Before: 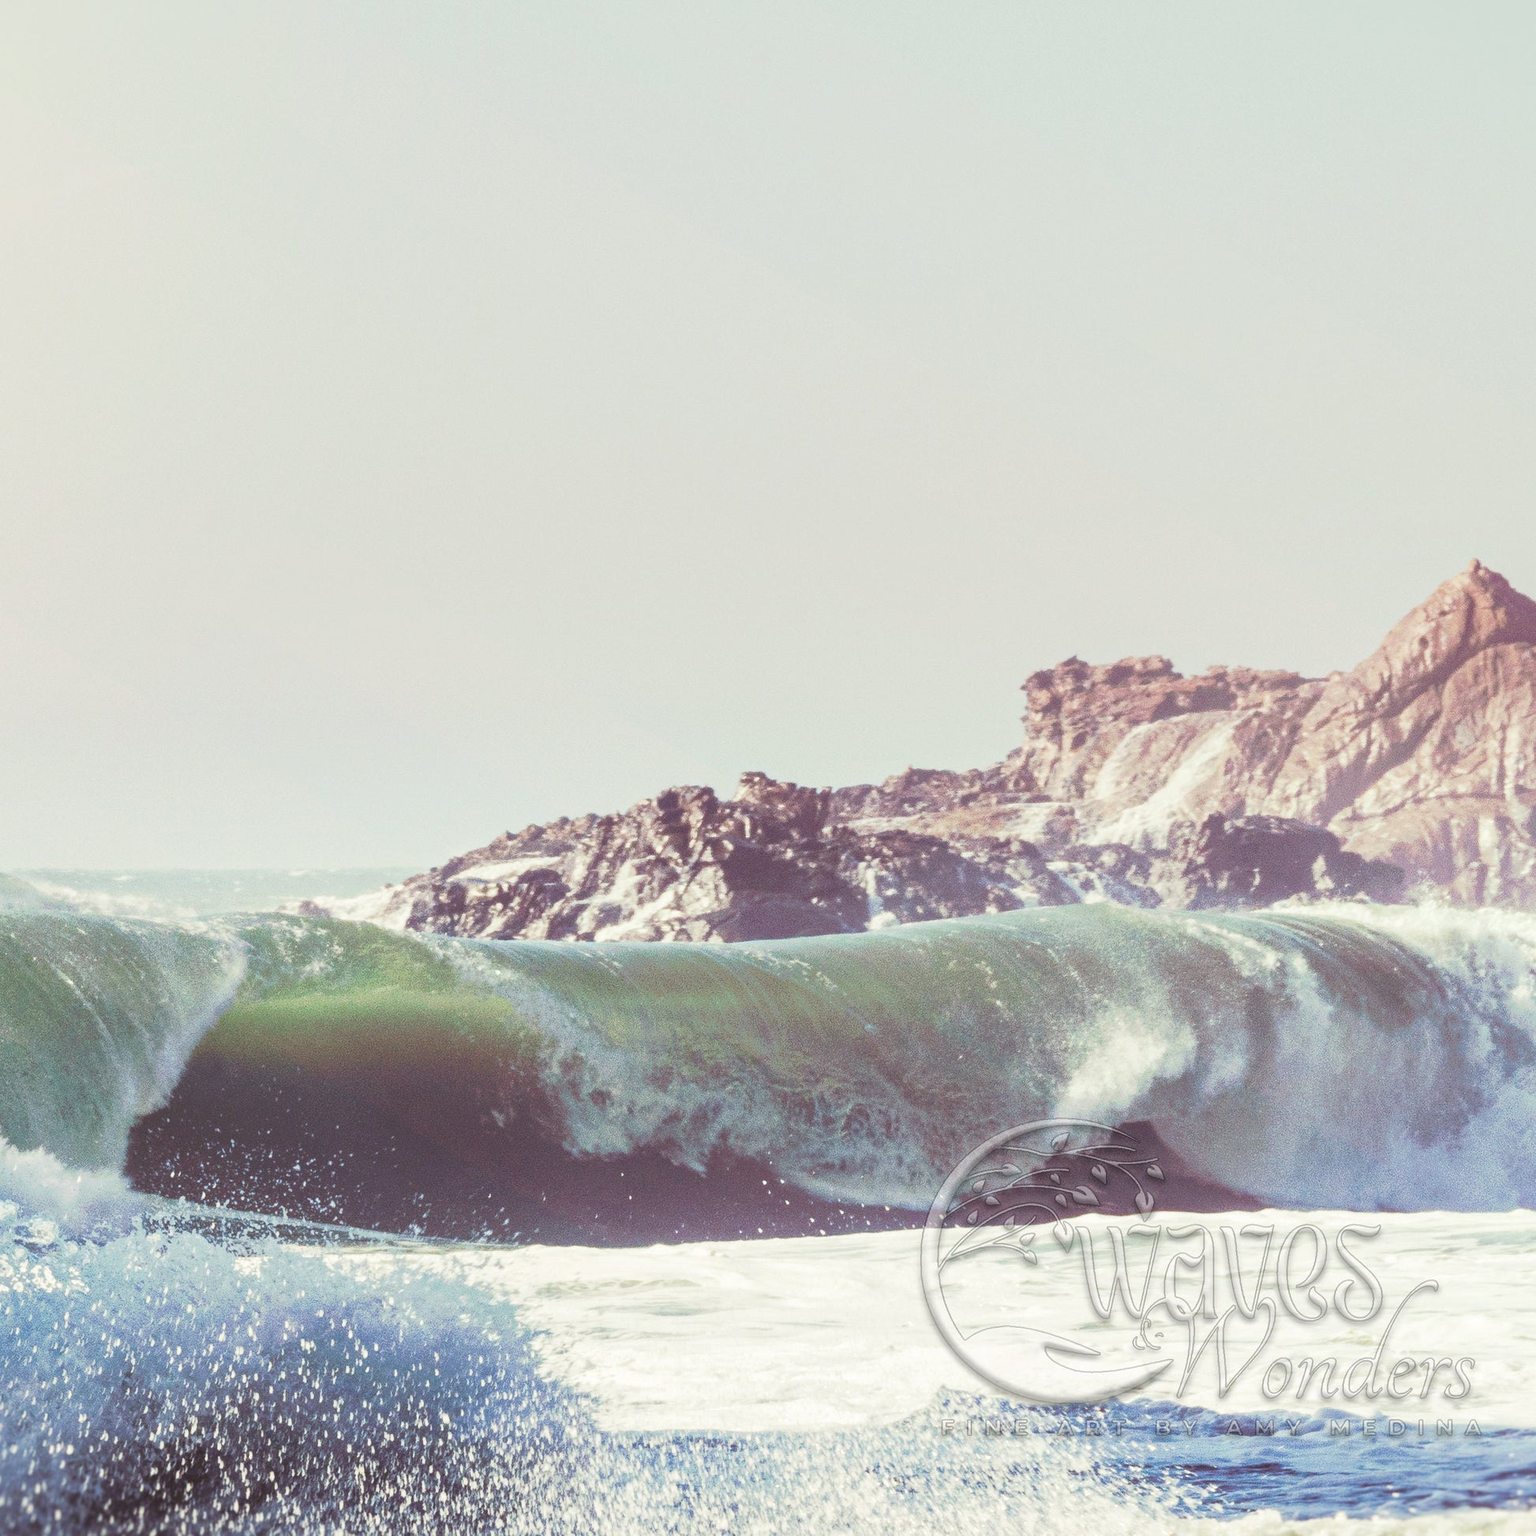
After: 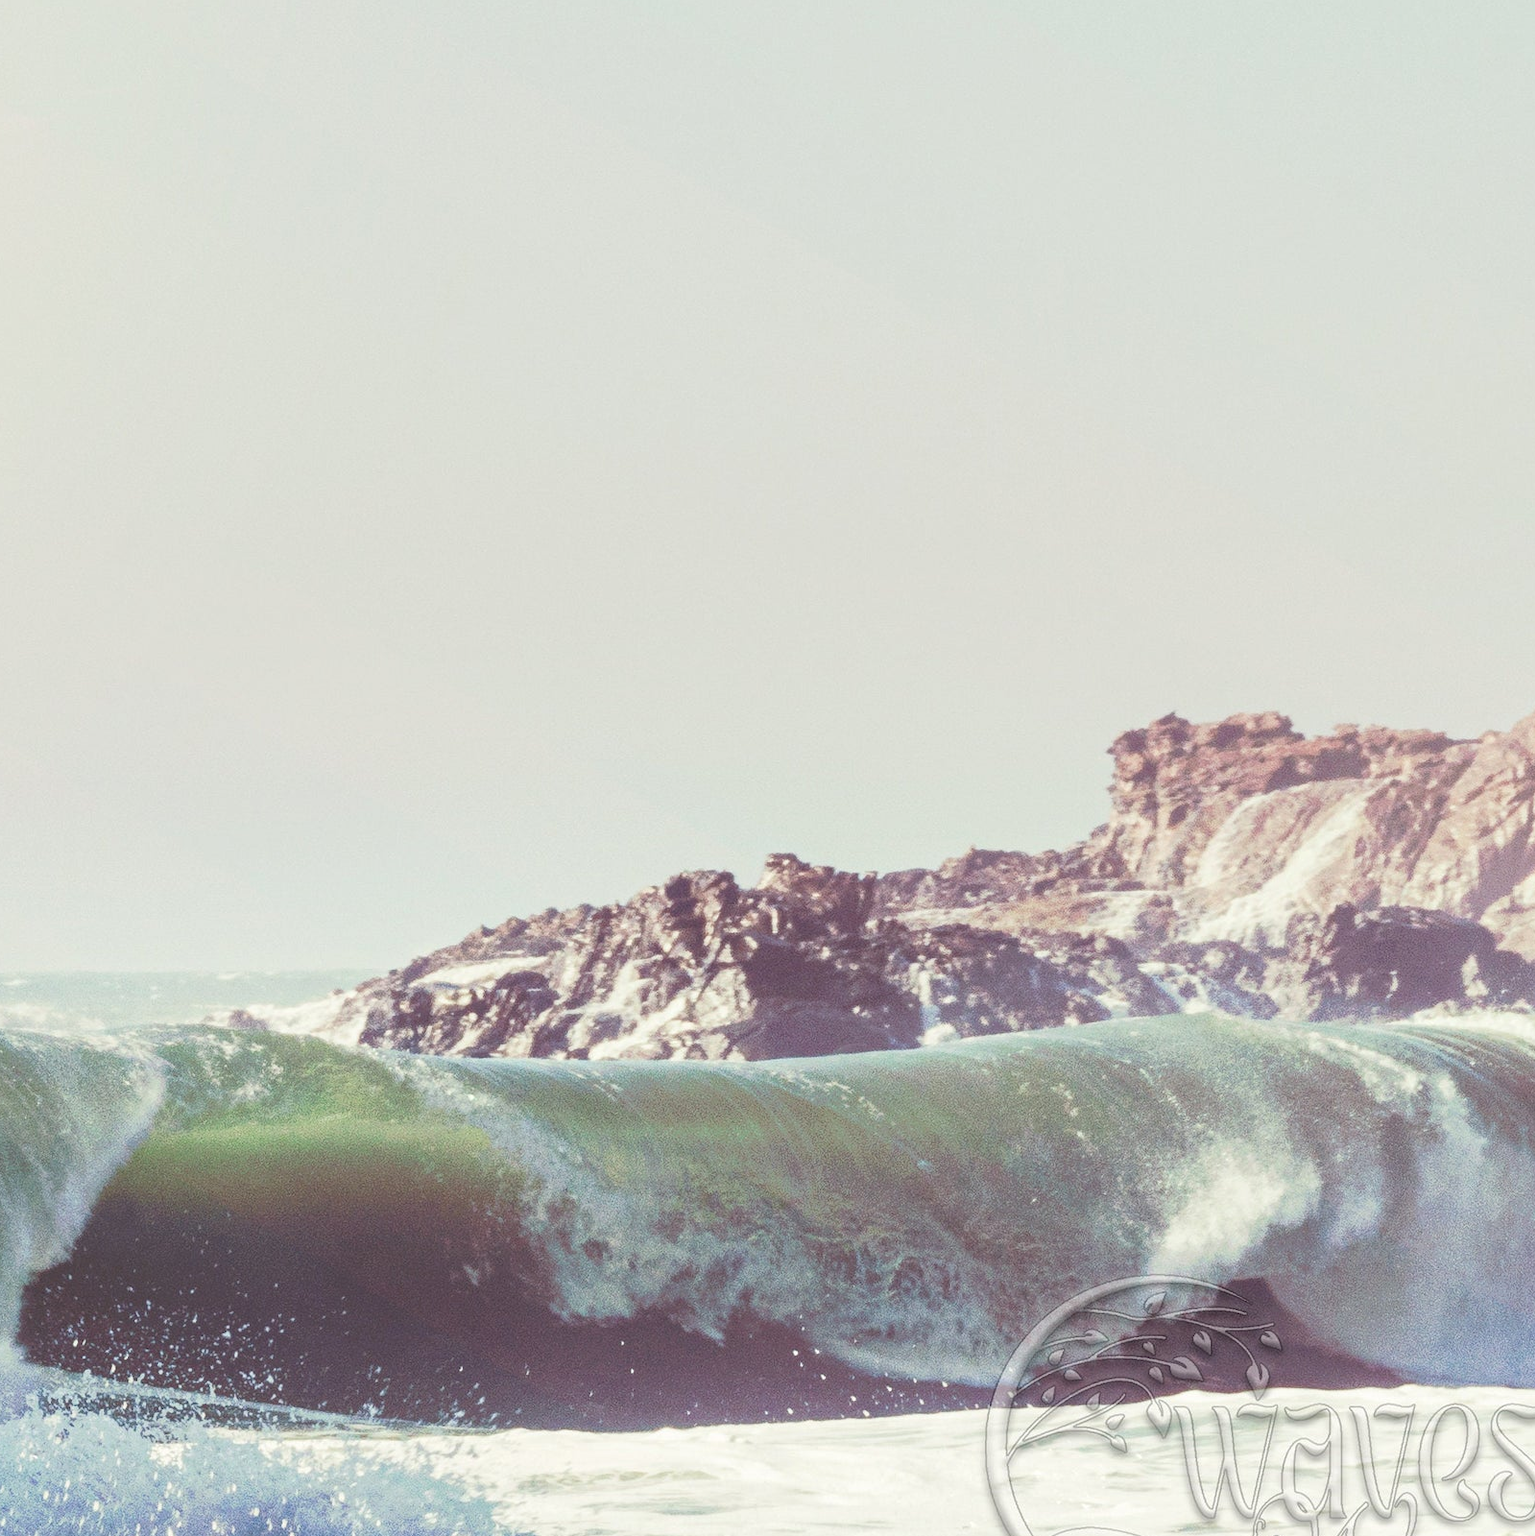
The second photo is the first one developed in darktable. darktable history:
crop and rotate: left 7.196%, top 4.574%, right 10.605%, bottom 13.178%
color correction: highlights a* -0.137, highlights b* 0.137
